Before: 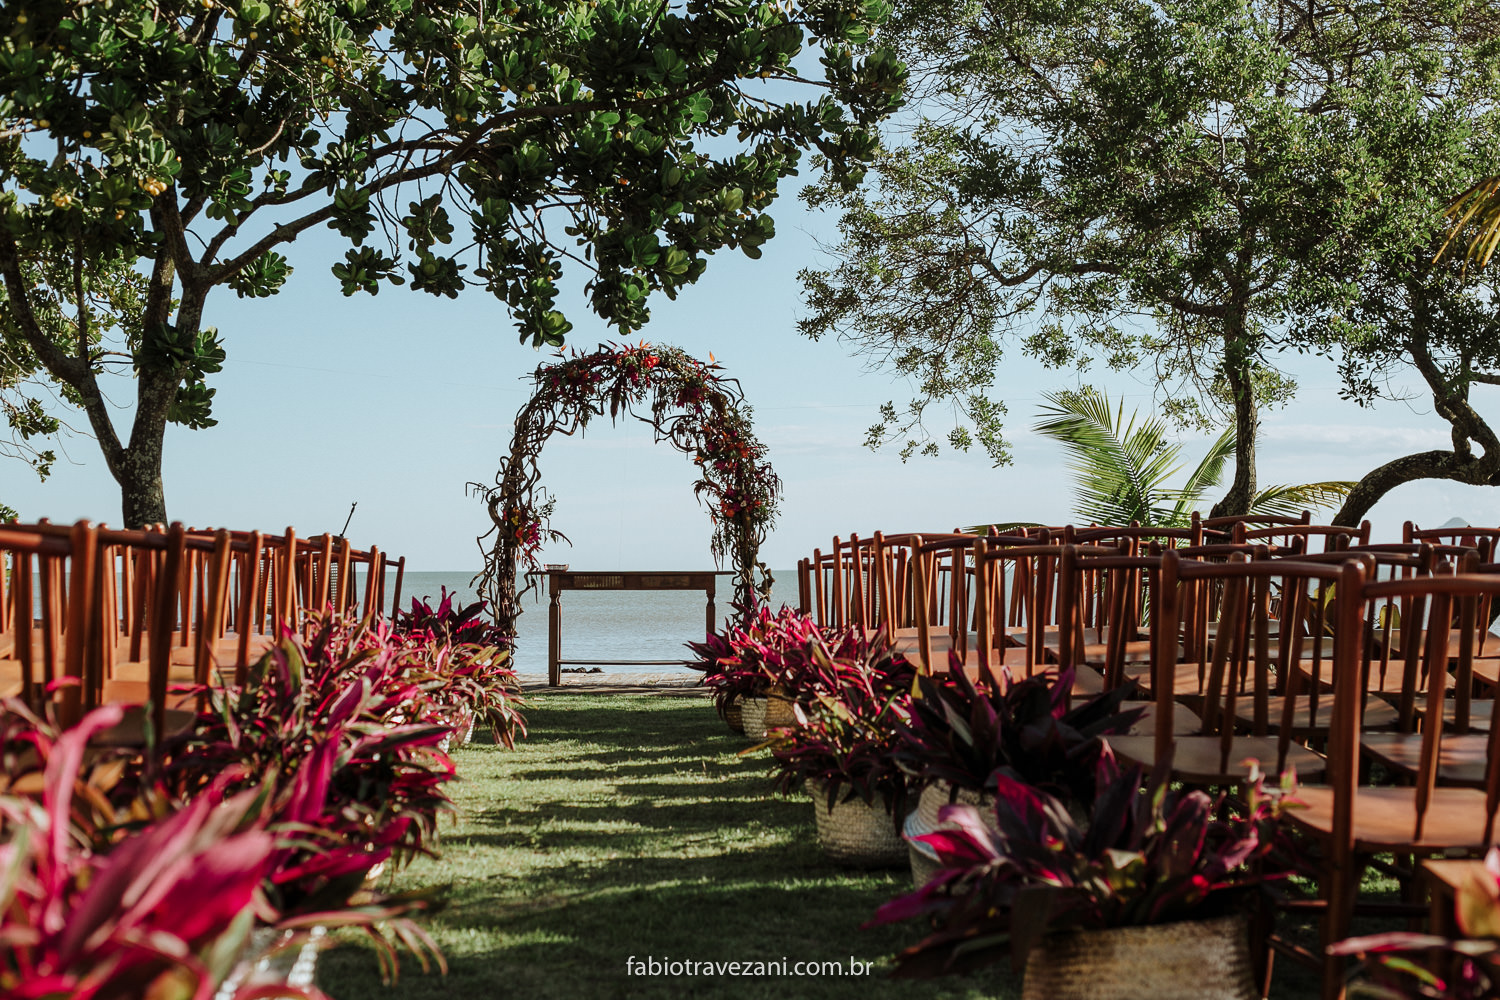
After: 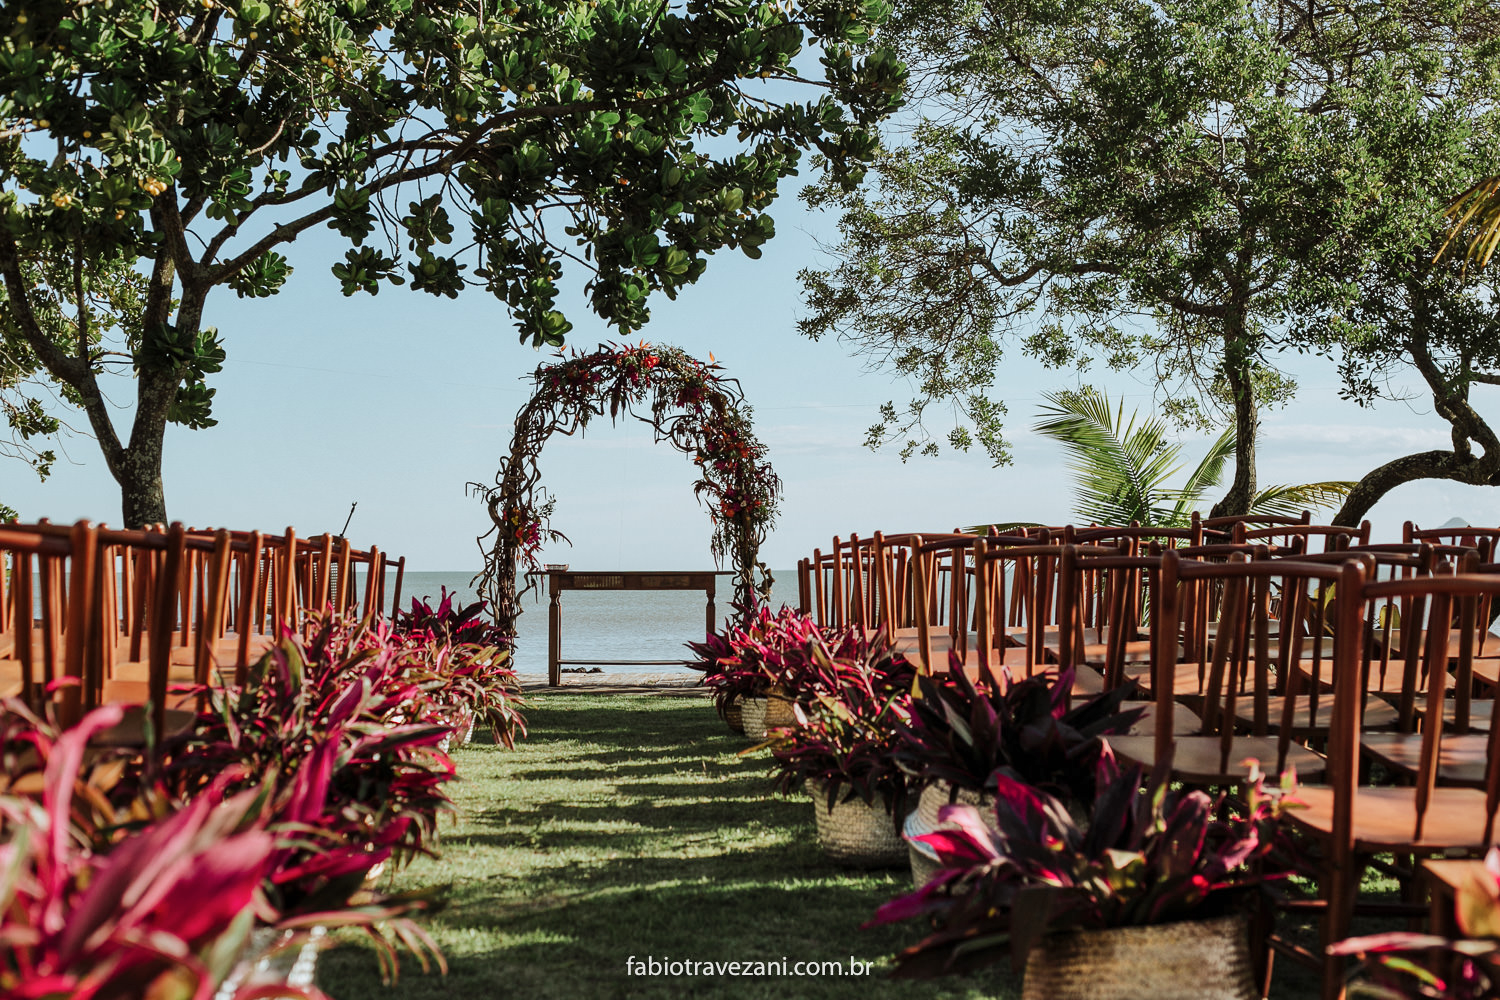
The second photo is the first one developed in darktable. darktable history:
shadows and highlights: shadows 47.32, highlights -42.8, soften with gaussian
